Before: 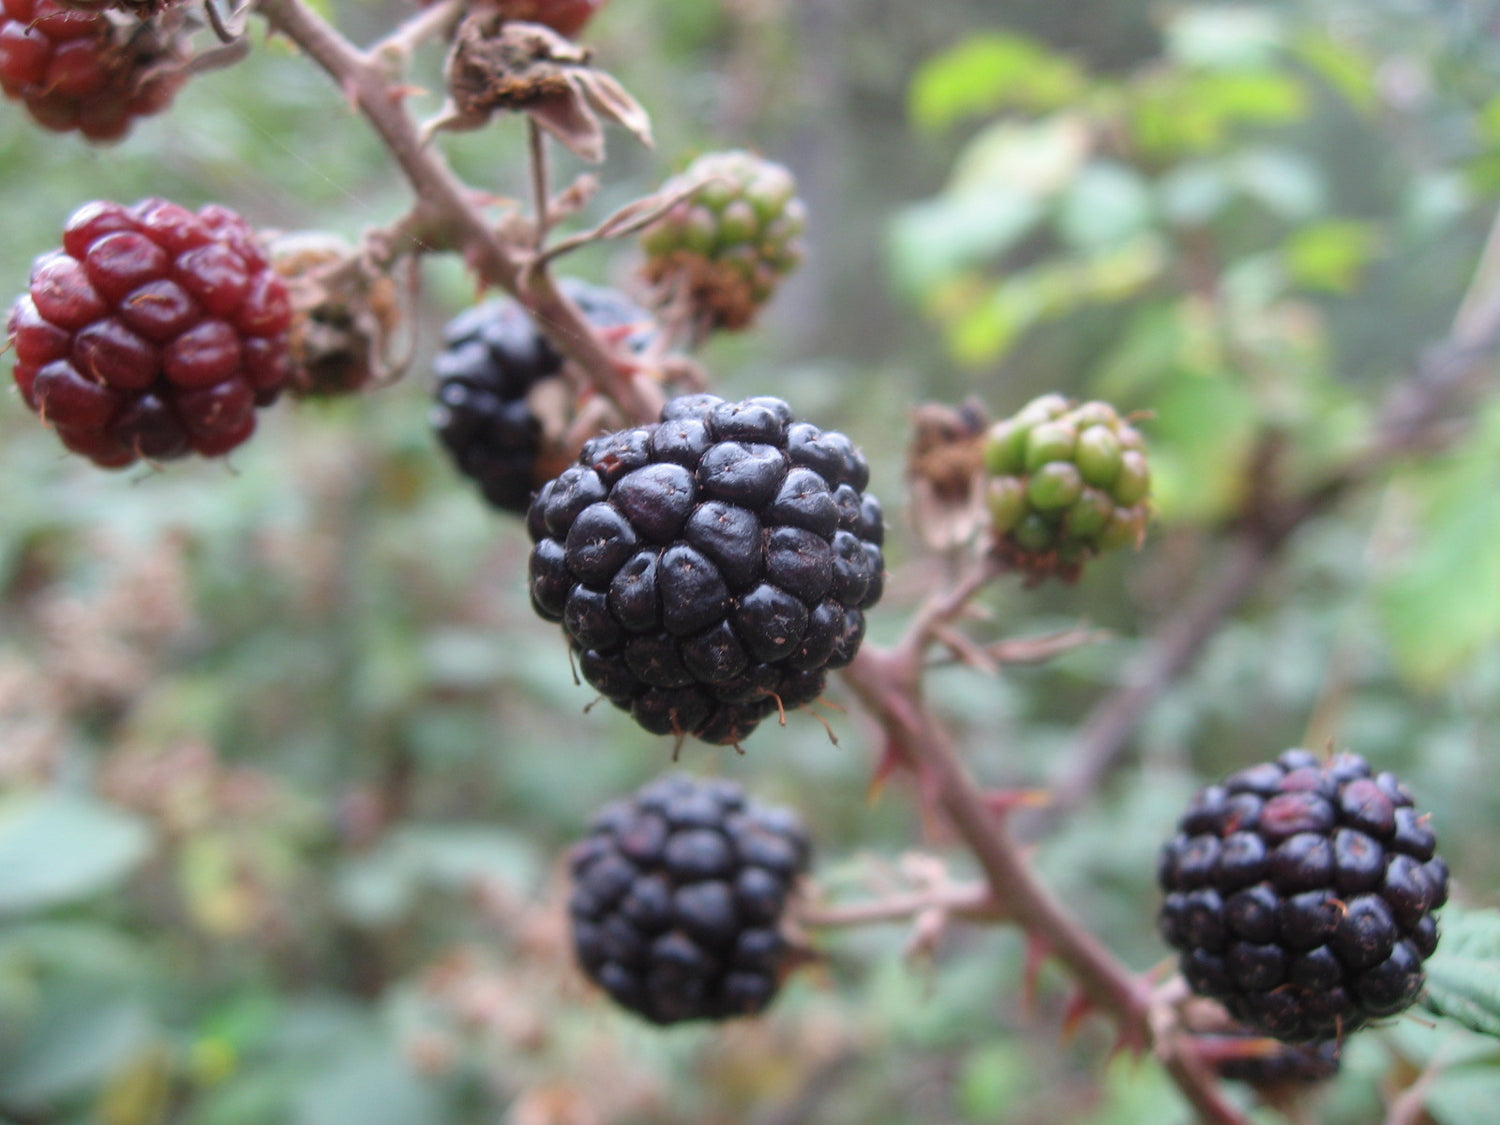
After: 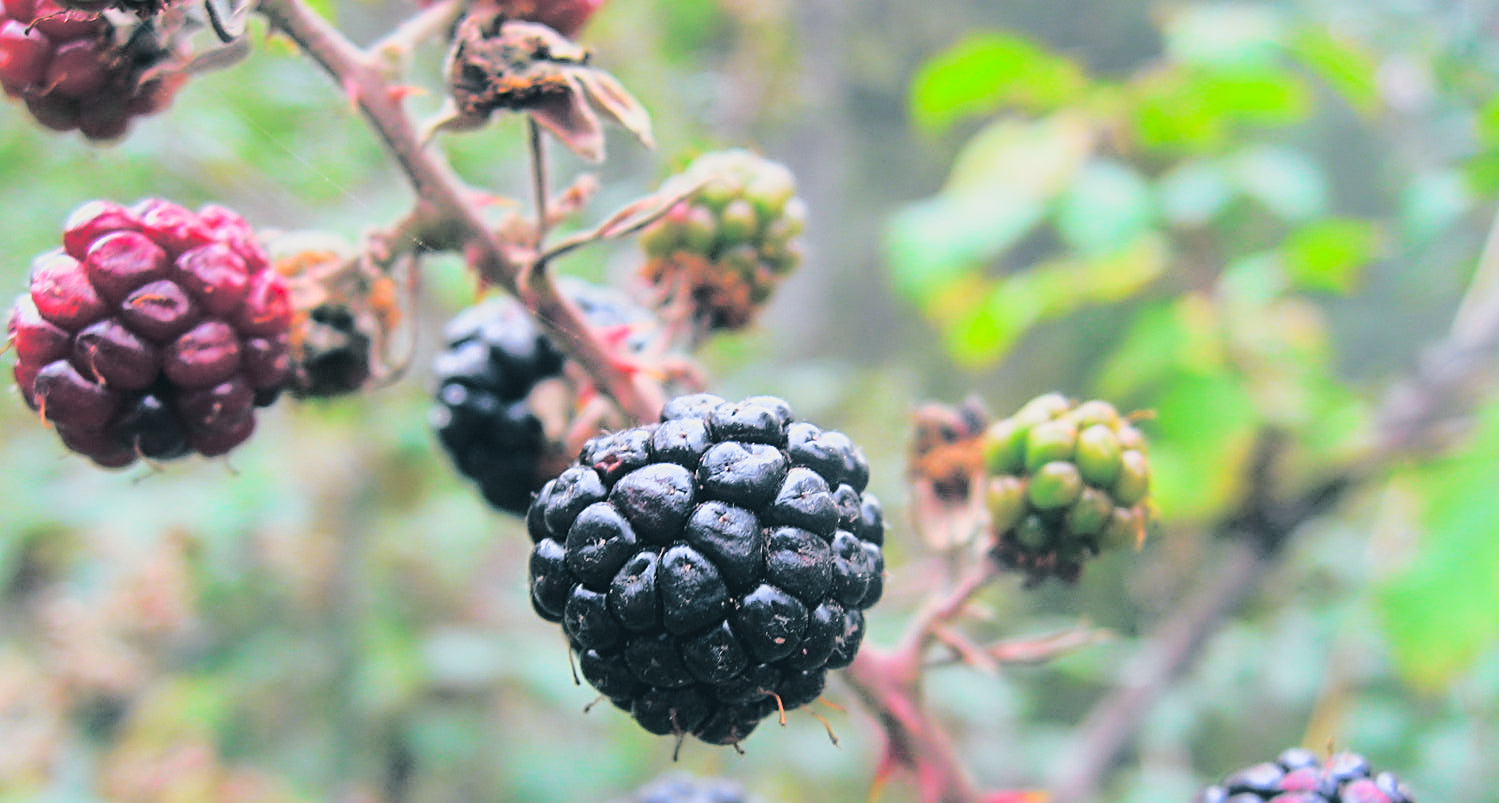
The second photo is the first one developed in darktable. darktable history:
sharpen: radius 2.584, amount 0.688
split-toning: shadows › hue 205.2°, shadows › saturation 0.43, highlights › hue 54°, highlights › saturation 0.54
crop: bottom 28.576%
contrast brightness saturation: contrast 0.04, saturation 0.16
base curve: curves: ch0 [(0, 0) (0.028, 0.03) (0.121, 0.232) (0.46, 0.748) (0.859, 0.968) (1, 1)]
shadows and highlights: on, module defaults
tone curve: curves: ch0 [(0, 0.02) (0.063, 0.058) (0.262, 0.243) (0.447, 0.468) (0.544, 0.596) (0.805, 0.823) (1, 0.952)]; ch1 [(0, 0) (0.339, 0.31) (0.417, 0.401) (0.452, 0.455) (0.482, 0.483) (0.502, 0.499) (0.517, 0.506) (0.55, 0.542) (0.588, 0.604) (0.729, 0.782) (1, 1)]; ch2 [(0, 0) (0.346, 0.34) (0.431, 0.45) (0.485, 0.487) (0.5, 0.496) (0.527, 0.526) (0.56, 0.574) (0.613, 0.642) (0.679, 0.703) (1, 1)], color space Lab, independent channels, preserve colors none
